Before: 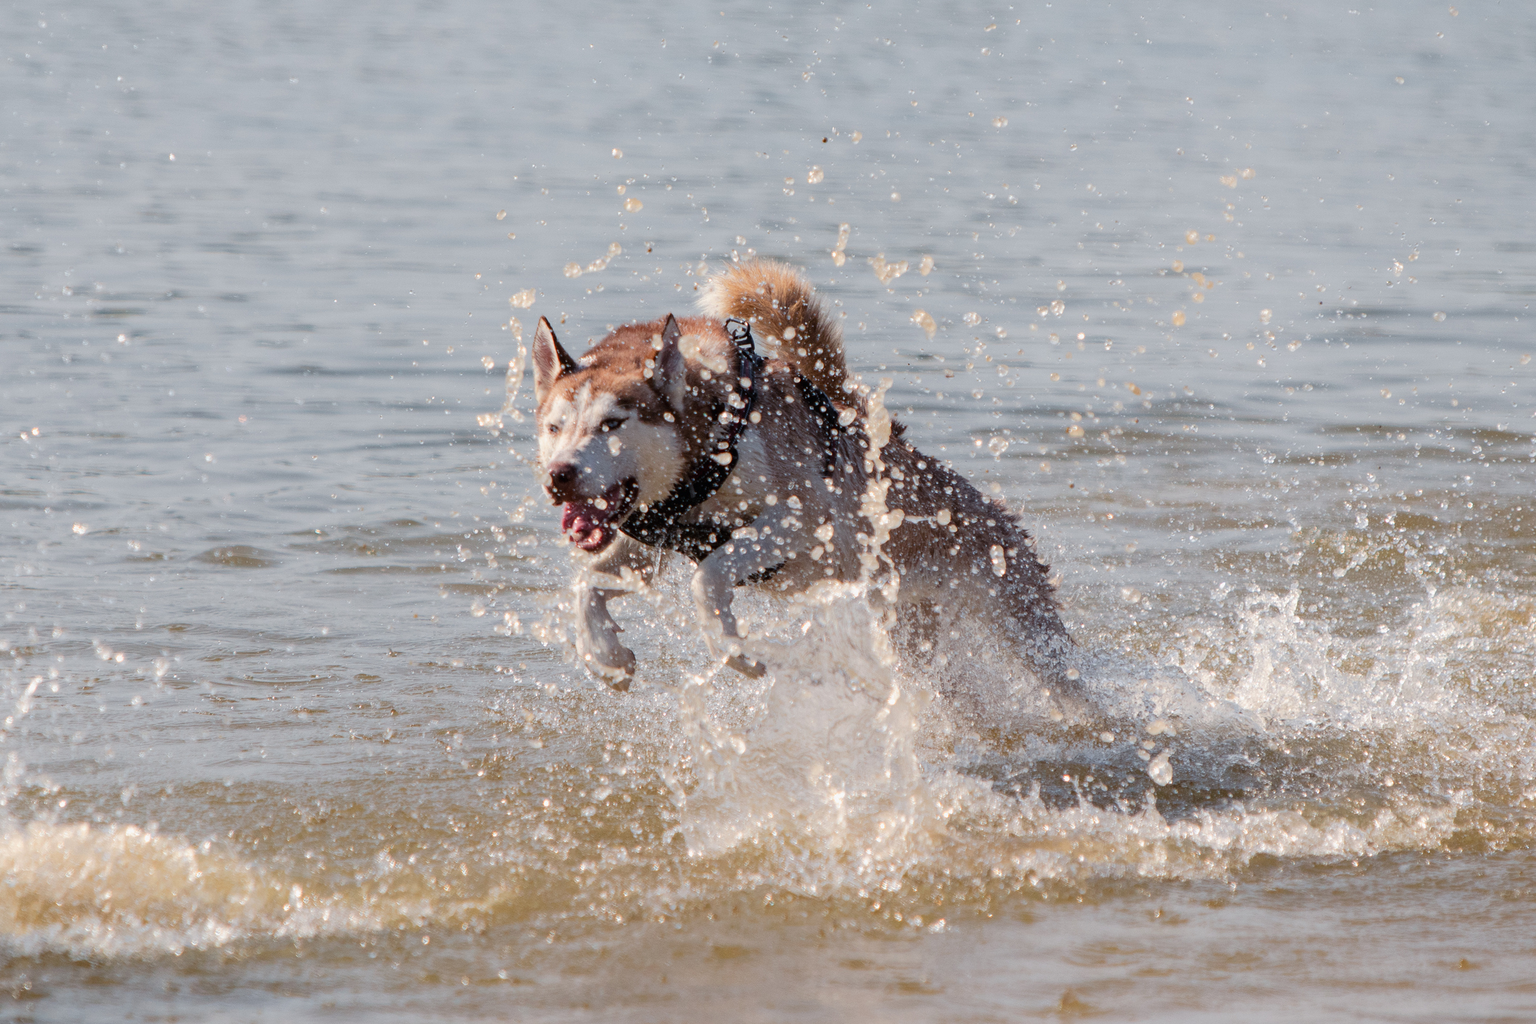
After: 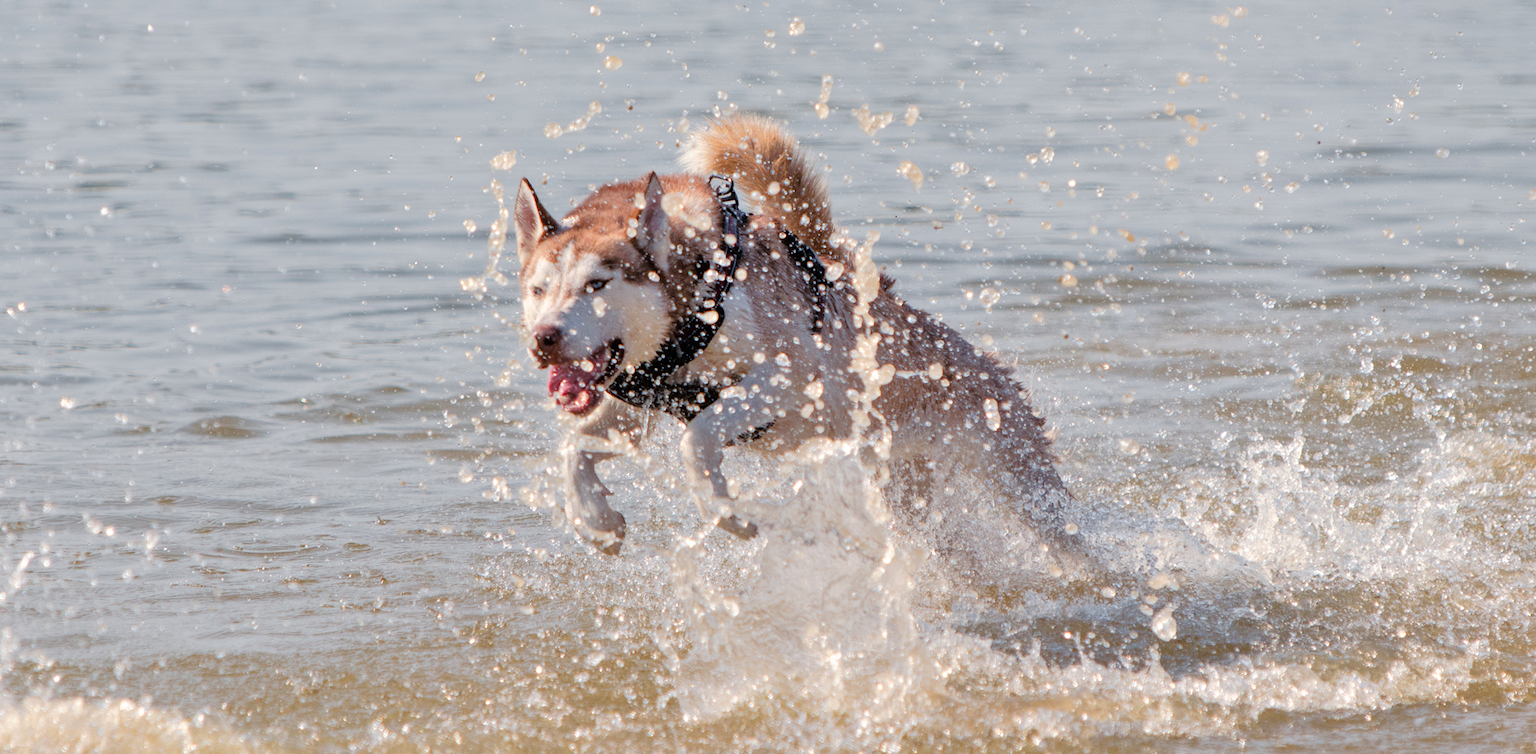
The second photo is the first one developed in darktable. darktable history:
crop and rotate: top 12.5%, bottom 12.5%
rotate and perspective: rotation -1.32°, lens shift (horizontal) -0.031, crop left 0.015, crop right 0.985, crop top 0.047, crop bottom 0.982
tone equalizer: -7 EV 0.15 EV, -6 EV 0.6 EV, -5 EV 1.15 EV, -4 EV 1.33 EV, -3 EV 1.15 EV, -2 EV 0.6 EV, -1 EV 0.15 EV, mask exposure compensation -0.5 EV
